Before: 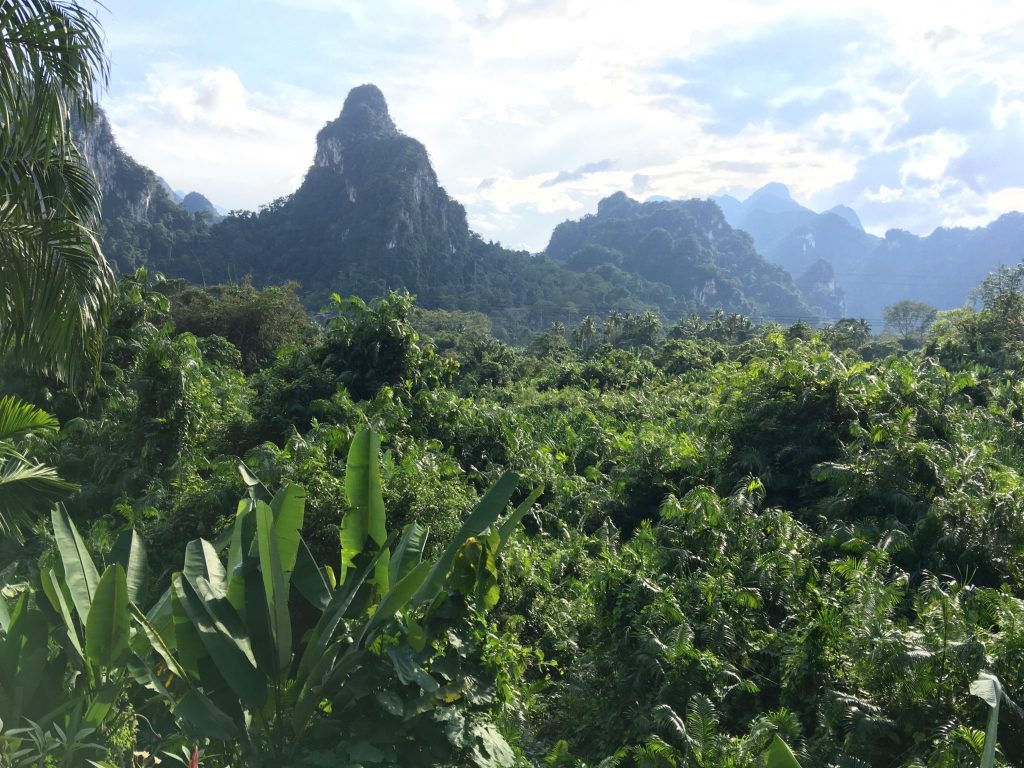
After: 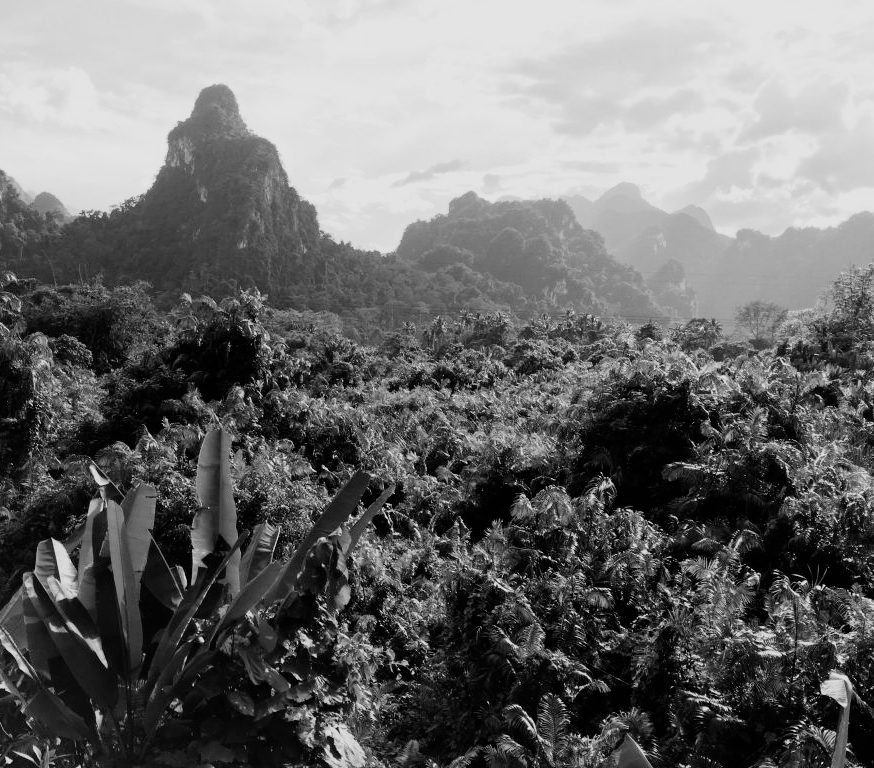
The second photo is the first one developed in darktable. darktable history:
tone equalizer: on, module defaults
crop and rotate: left 14.584%
monochrome: on, module defaults
filmic rgb: black relative exposure -5 EV, hardness 2.88, contrast 1.3
